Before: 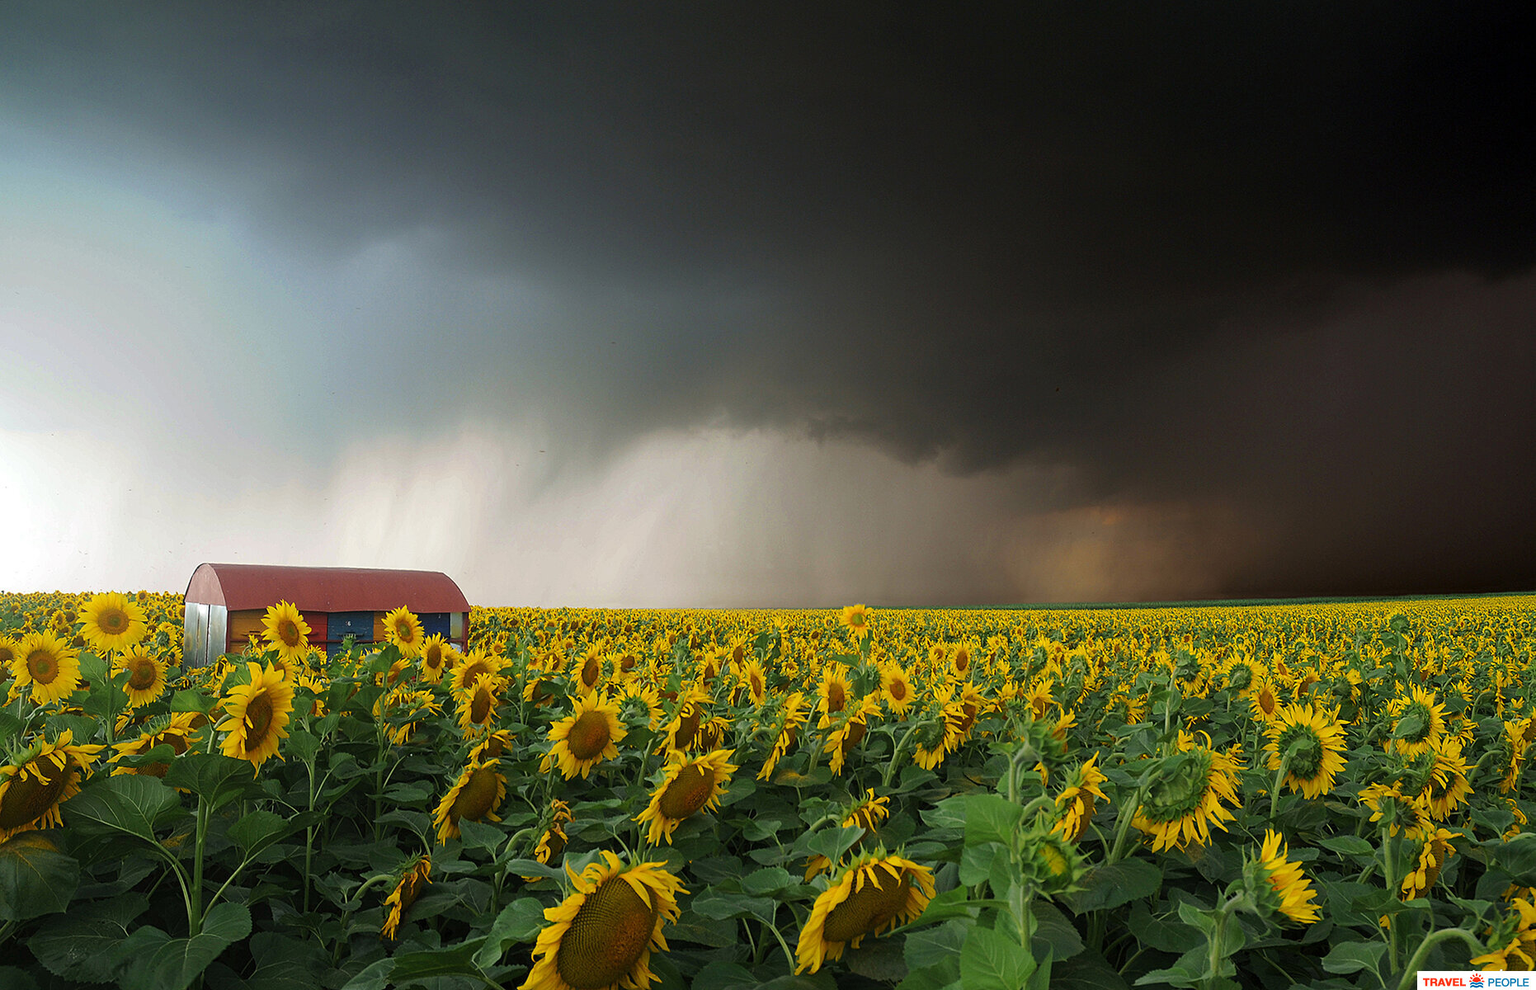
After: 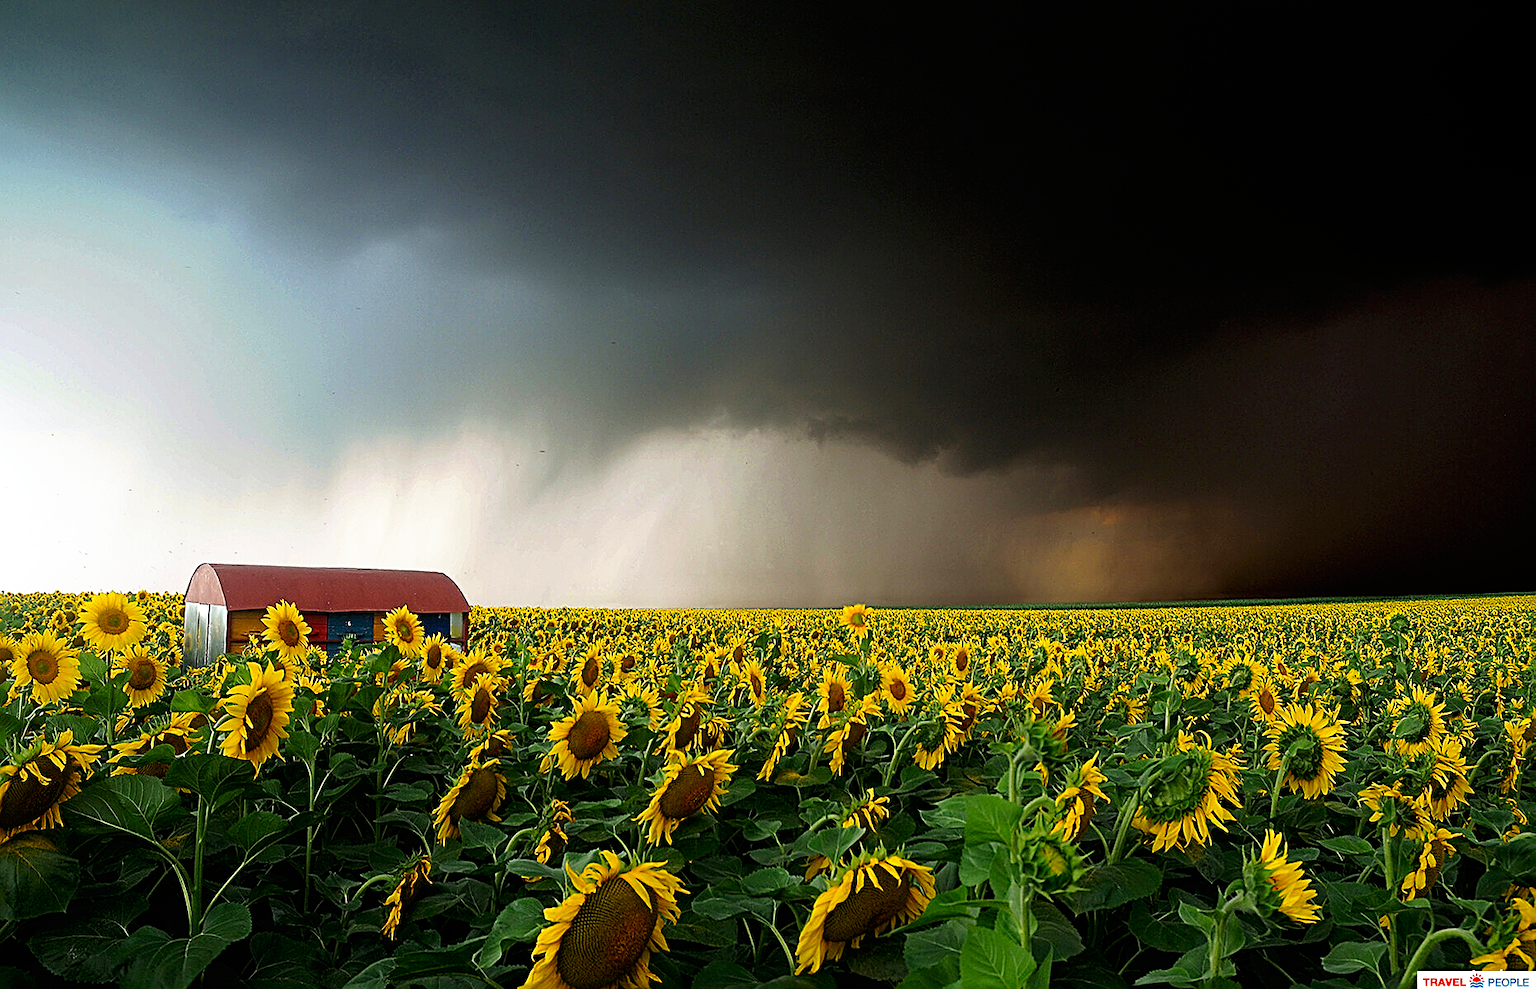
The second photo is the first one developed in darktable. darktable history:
tone curve: curves: ch0 [(0, 0) (0.003, 0) (0.011, 0.001) (0.025, 0.003) (0.044, 0.004) (0.069, 0.007) (0.1, 0.01) (0.136, 0.033) (0.177, 0.082) (0.224, 0.141) (0.277, 0.208) (0.335, 0.282) (0.399, 0.363) (0.468, 0.451) (0.543, 0.545) (0.623, 0.647) (0.709, 0.756) (0.801, 0.87) (0.898, 0.972) (1, 1)], preserve colors none
sharpen: radius 2.584, amount 0.688
